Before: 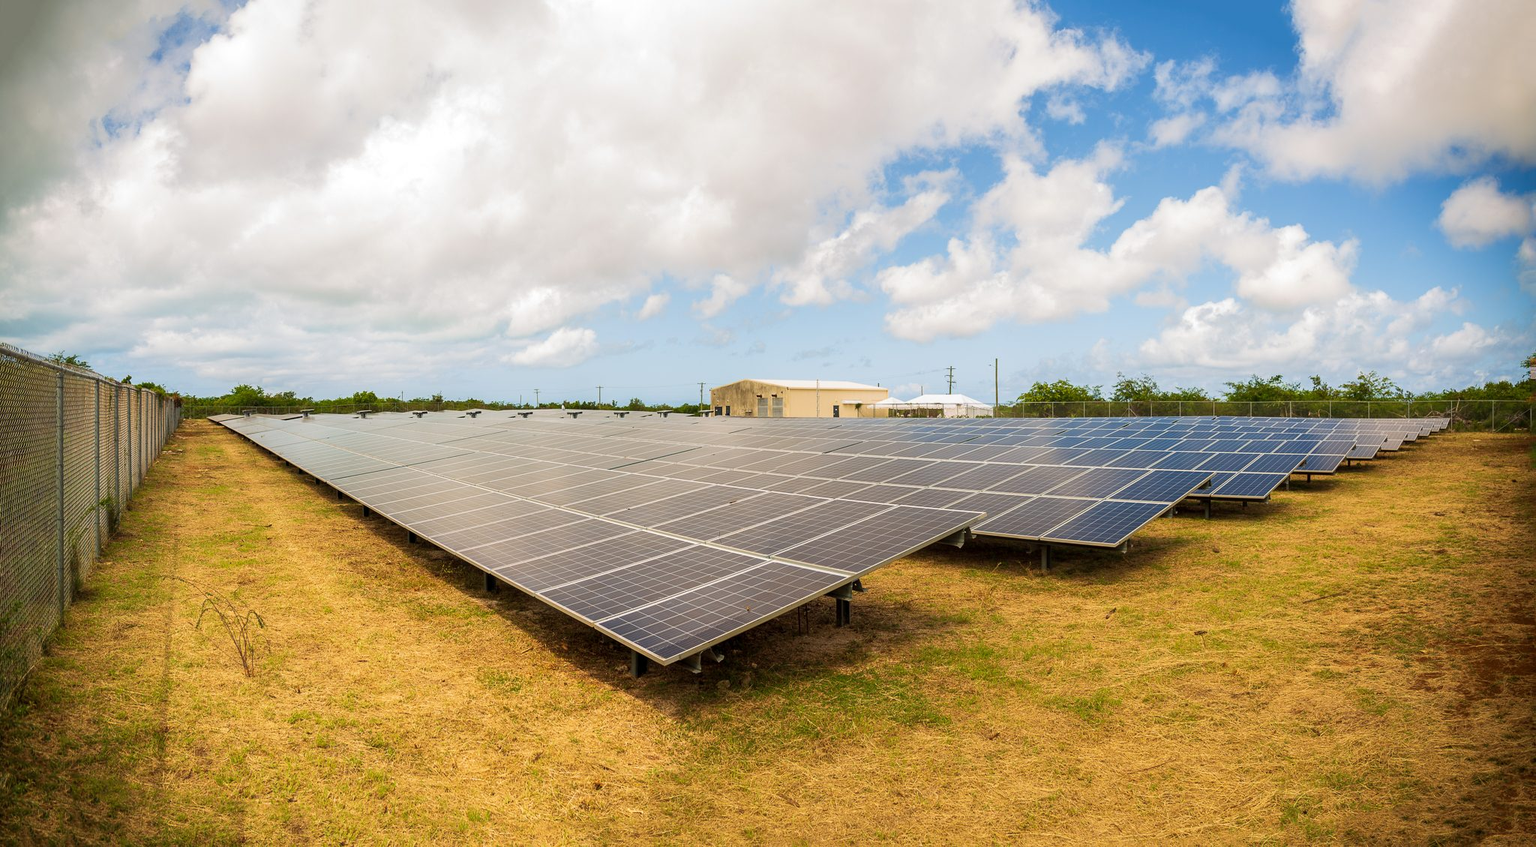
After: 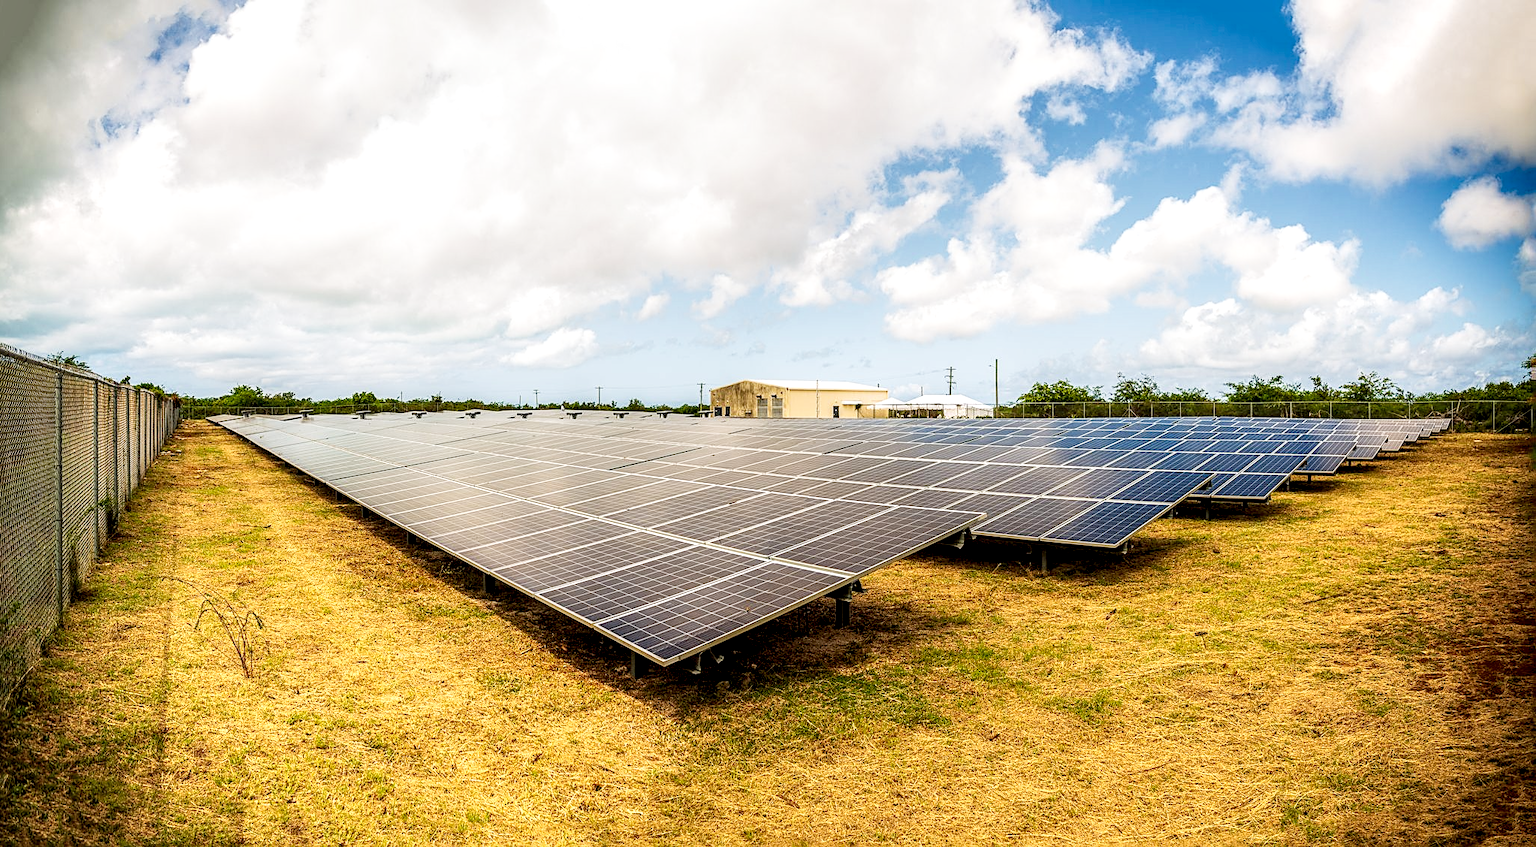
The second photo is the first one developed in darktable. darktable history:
crop and rotate: left 0.106%, bottom 0.002%
sharpen: on, module defaults
tone curve: curves: ch0 [(0, 0) (0.051, 0.03) (0.096, 0.071) (0.243, 0.246) (0.461, 0.515) (0.605, 0.692) (0.761, 0.85) (0.881, 0.933) (1, 0.984)]; ch1 [(0, 0) (0.1, 0.038) (0.318, 0.243) (0.431, 0.384) (0.488, 0.475) (0.499, 0.499) (0.534, 0.546) (0.567, 0.592) (0.601, 0.632) (0.734, 0.809) (1, 1)]; ch2 [(0, 0) (0.297, 0.257) (0.414, 0.379) (0.453, 0.45) (0.479, 0.483) (0.504, 0.499) (0.52, 0.519) (0.541, 0.554) (0.614, 0.652) (0.817, 0.874) (1, 1)], preserve colors none
local contrast: detail 160%
